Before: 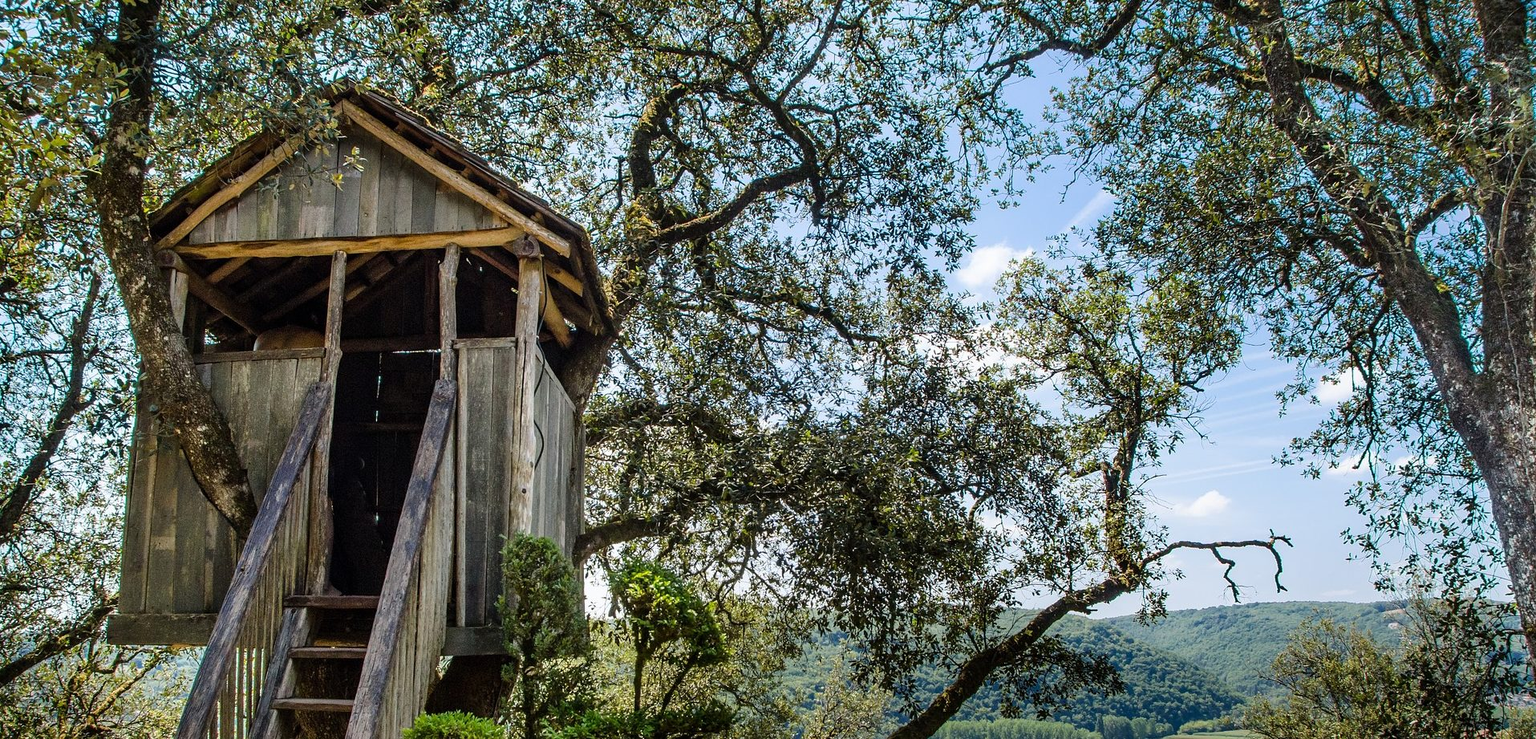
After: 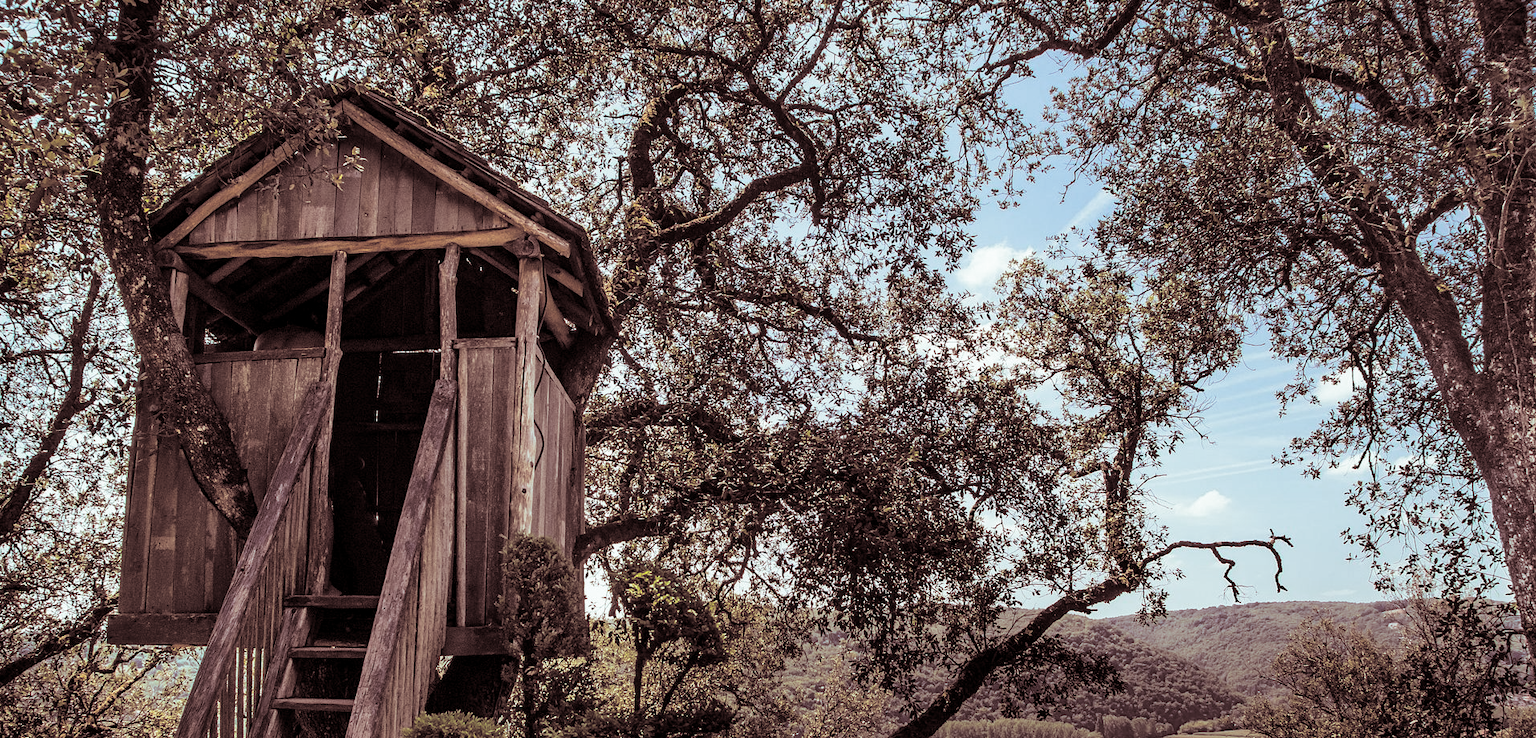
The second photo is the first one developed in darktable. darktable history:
split-toning: shadows › saturation 0.3, highlights › hue 180°, highlights › saturation 0.3, compress 0%
color correction: highlights a* 4.02, highlights b* 4.98, shadows a* -7.55, shadows b* 4.98
